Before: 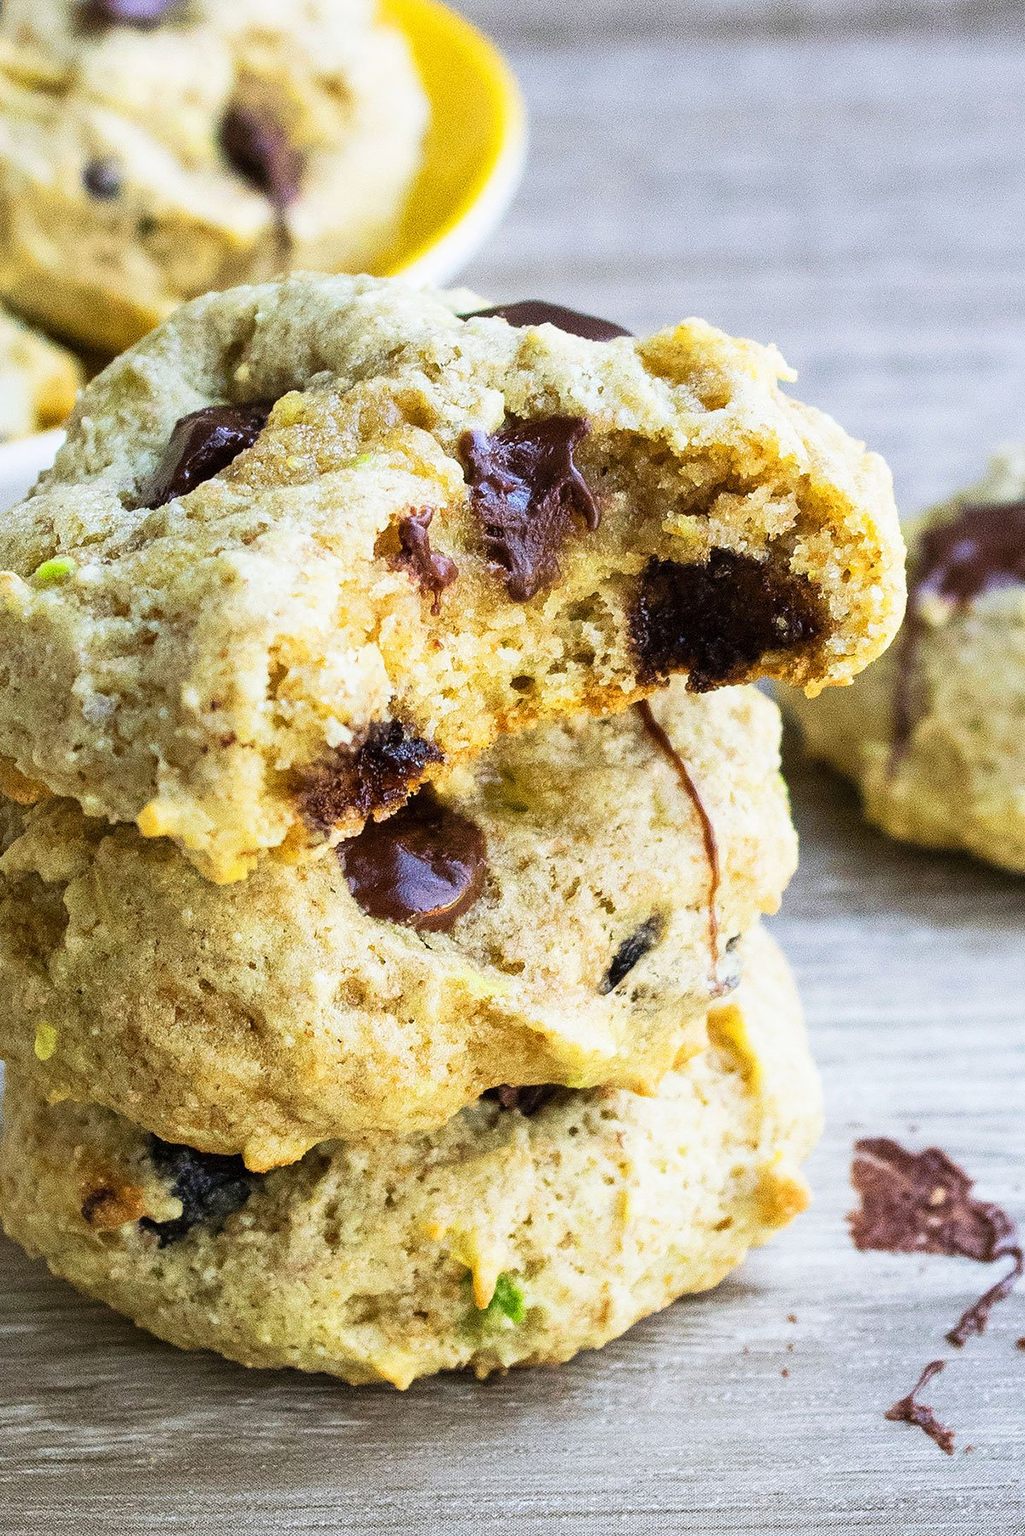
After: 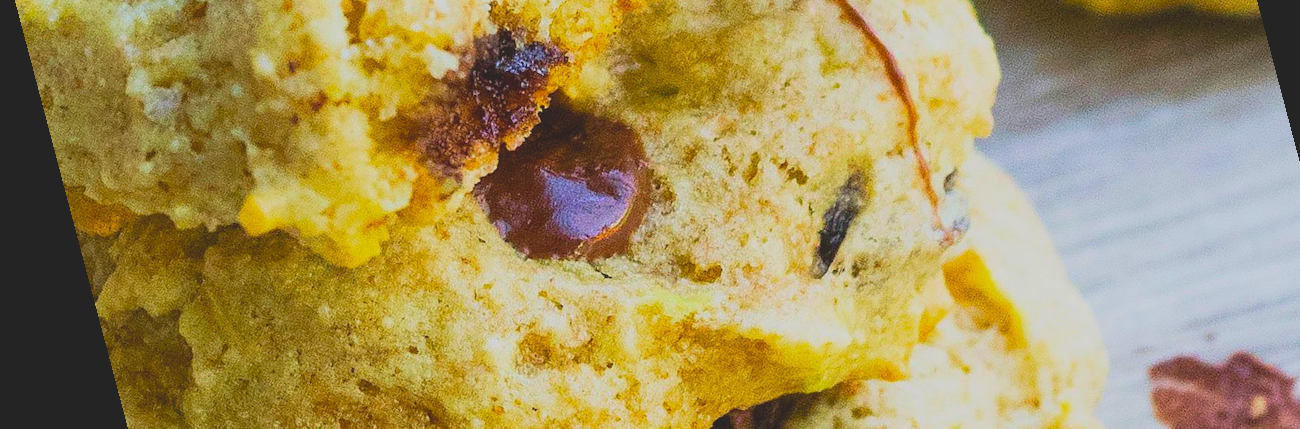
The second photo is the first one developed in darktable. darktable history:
crop: top 45.551%, bottom 12.262%
color balance rgb: perceptual saturation grading › global saturation 20%, global vibrance 20%
rotate and perspective: rotation -14.8°, crop left 0.1, crop right 0.903, crop top 0.25, crop bottom 0.748
velvia: strength 15%
contrast brightness saturation: contrast -0.28
